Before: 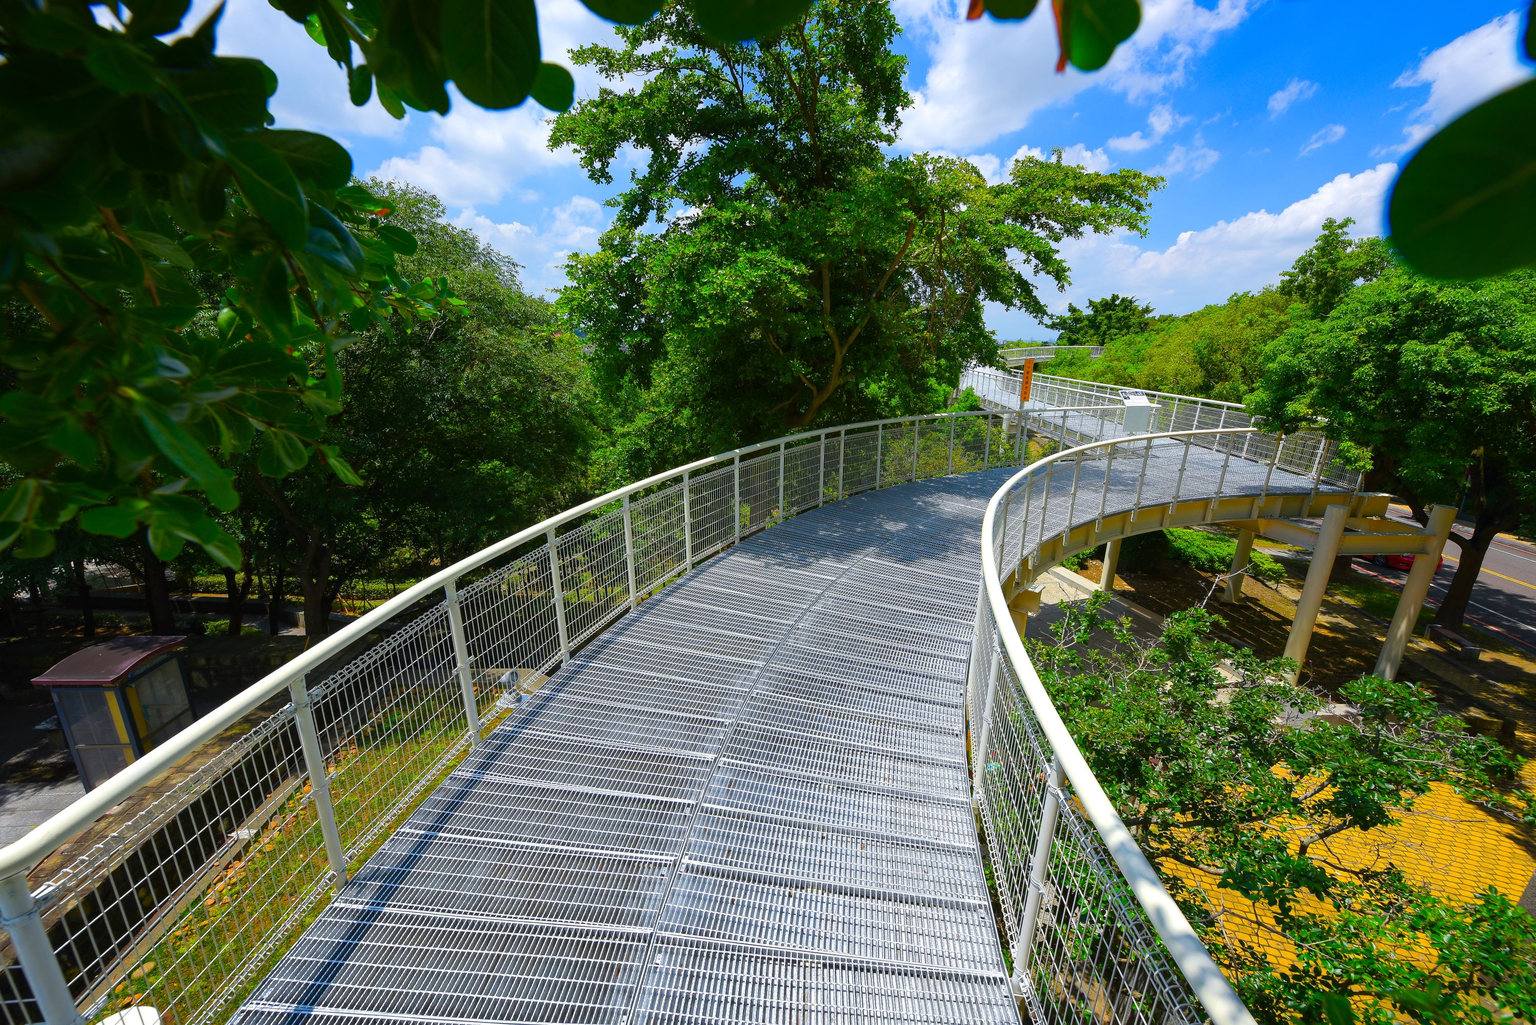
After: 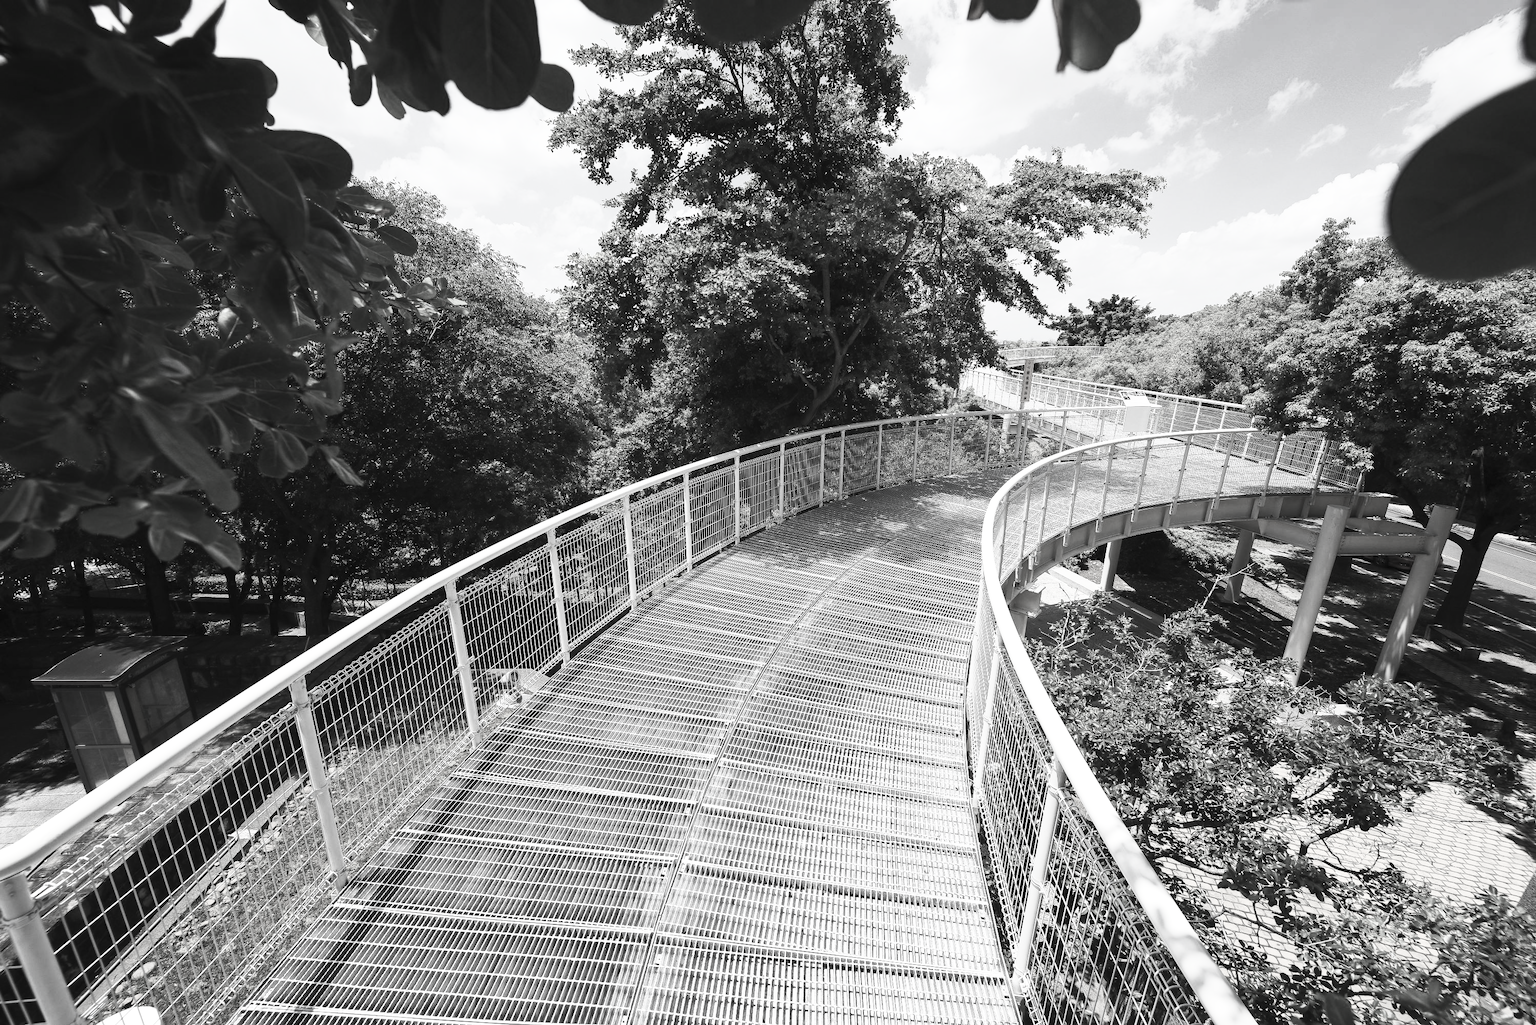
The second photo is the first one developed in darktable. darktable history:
tone equalizer: on, module defaults
contrast brightness saturation: contrast 0.538, brightness 0.452, saturation -0.987
exposure: exposure -0.015 EV, compensate highlight preservation false
velvia: on, module defaults
